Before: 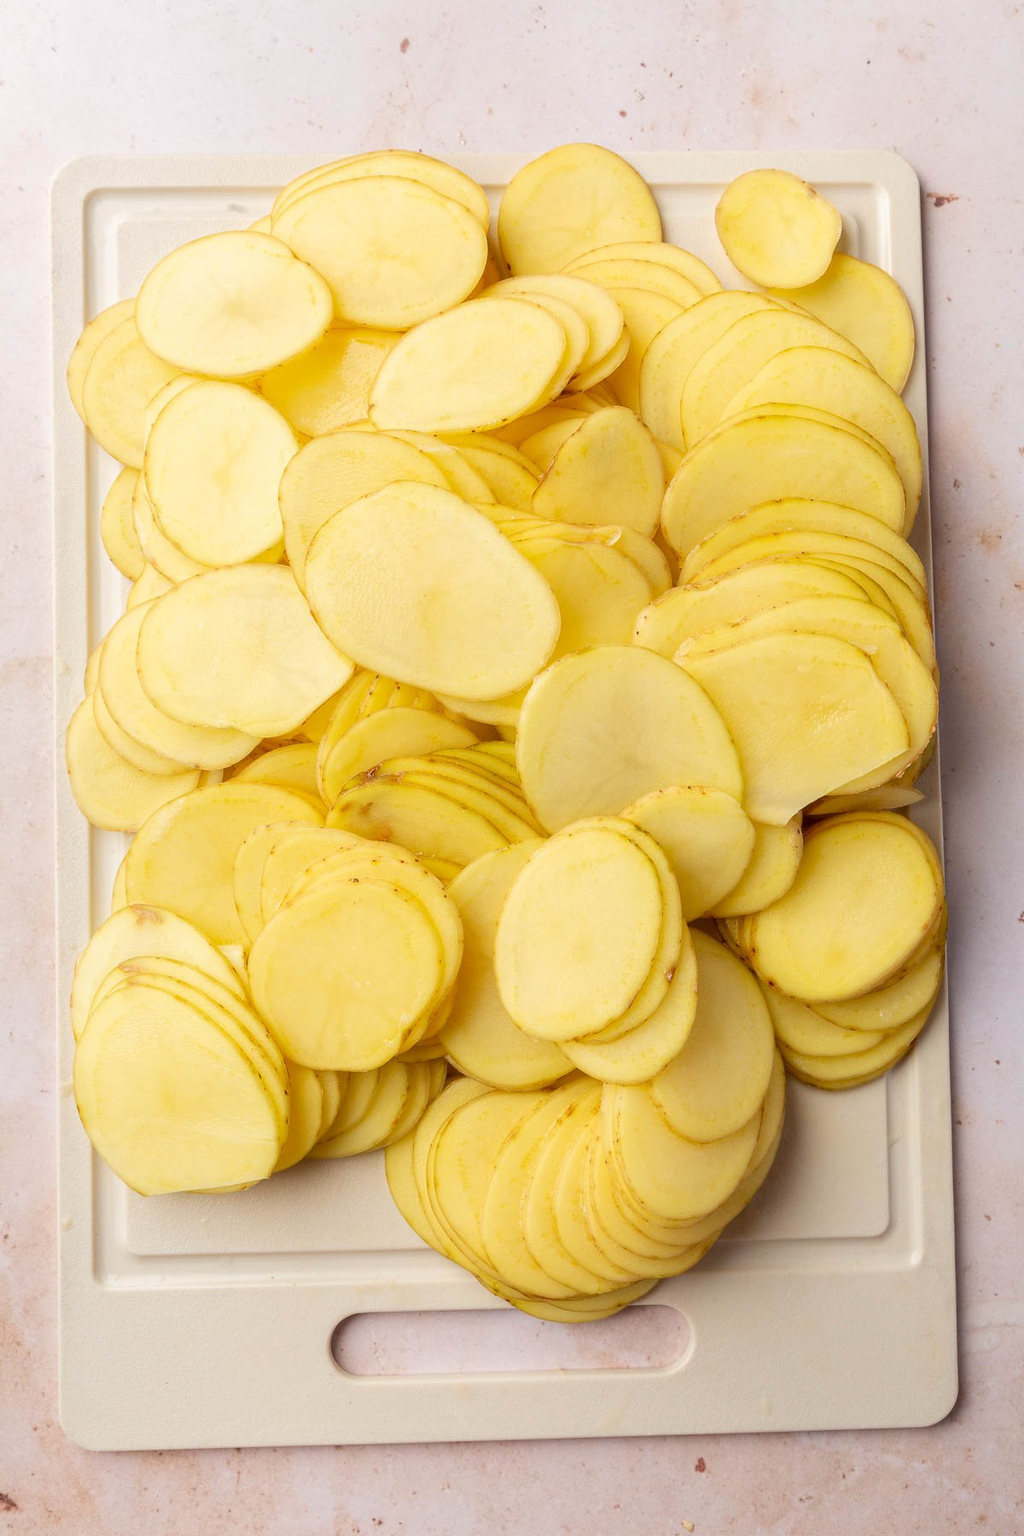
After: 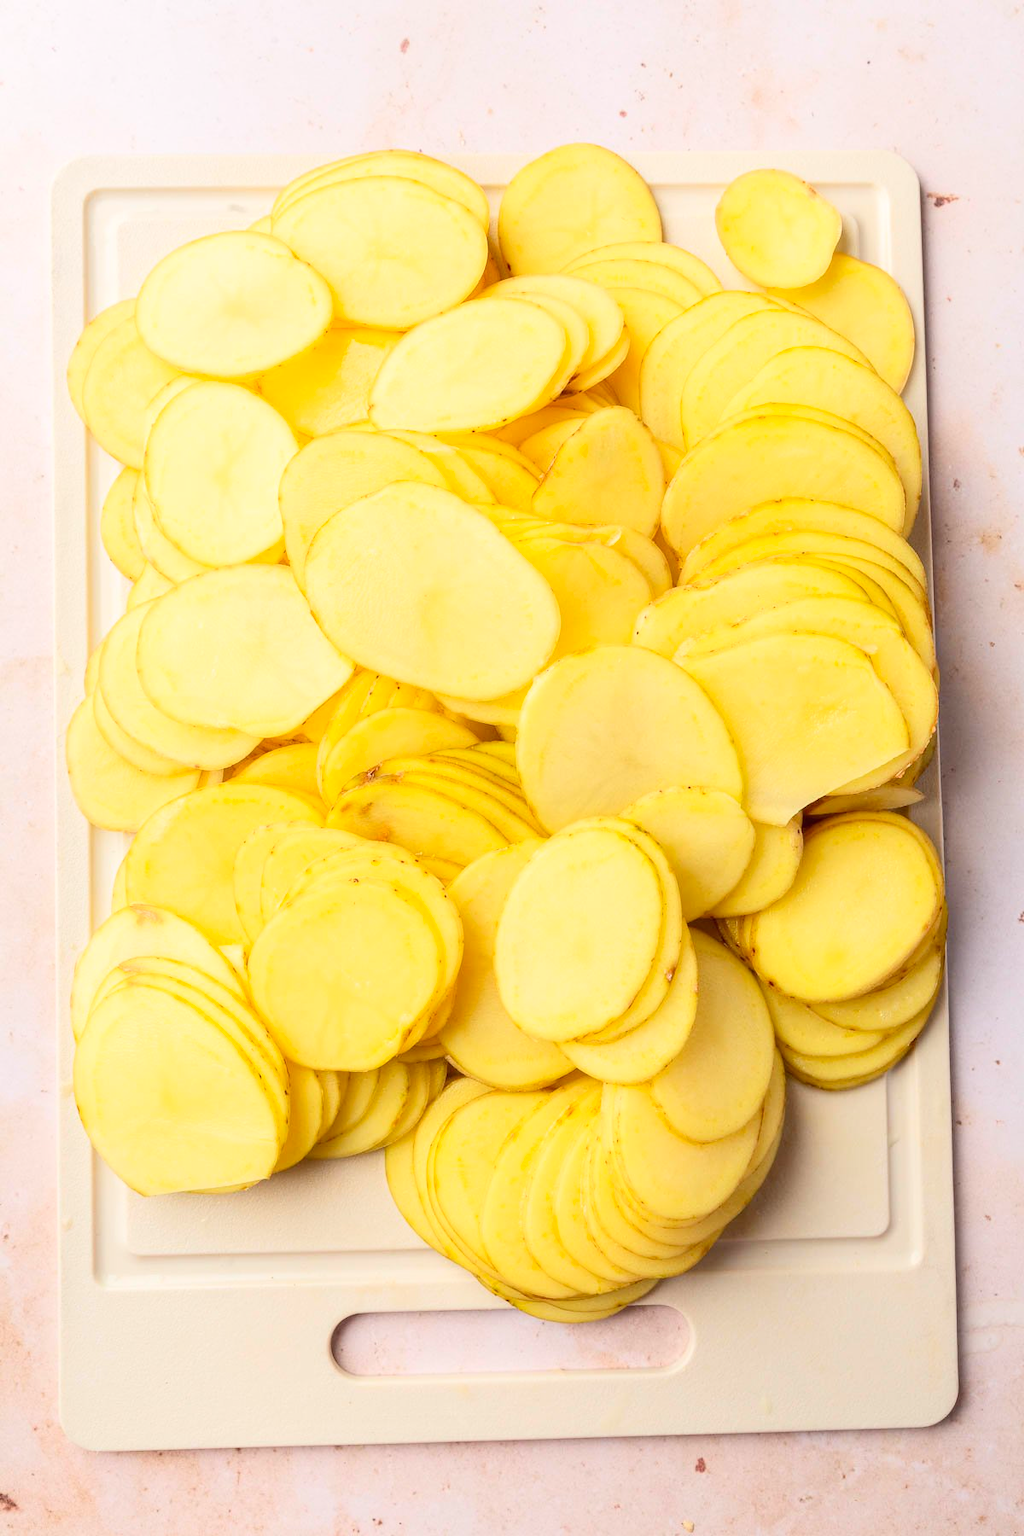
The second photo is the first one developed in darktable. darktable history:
contrast brightness saturation: contrast 0.203, brightness 0.167, saturation 0.224
